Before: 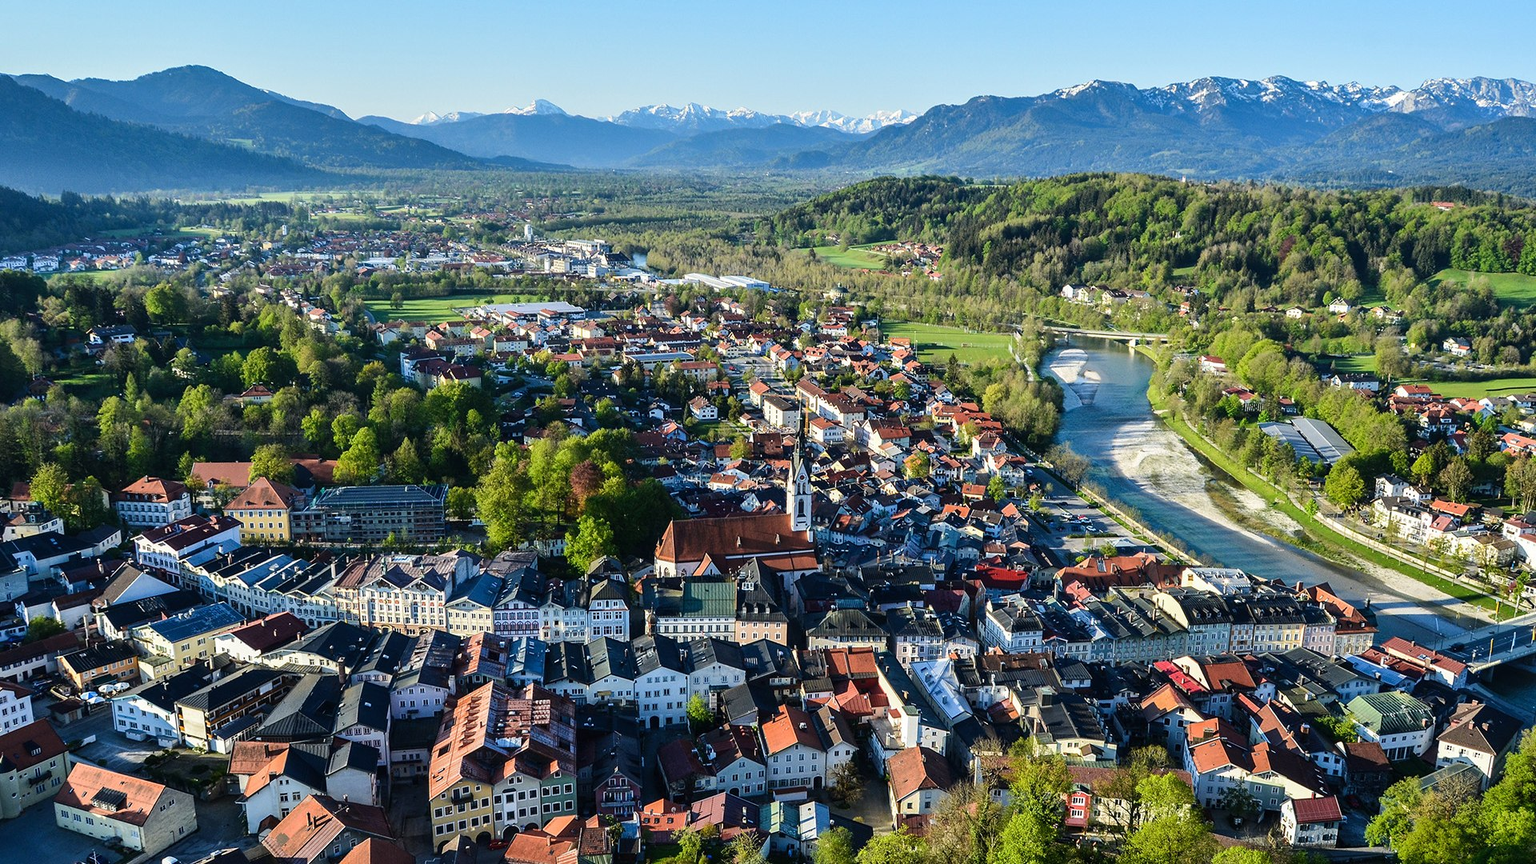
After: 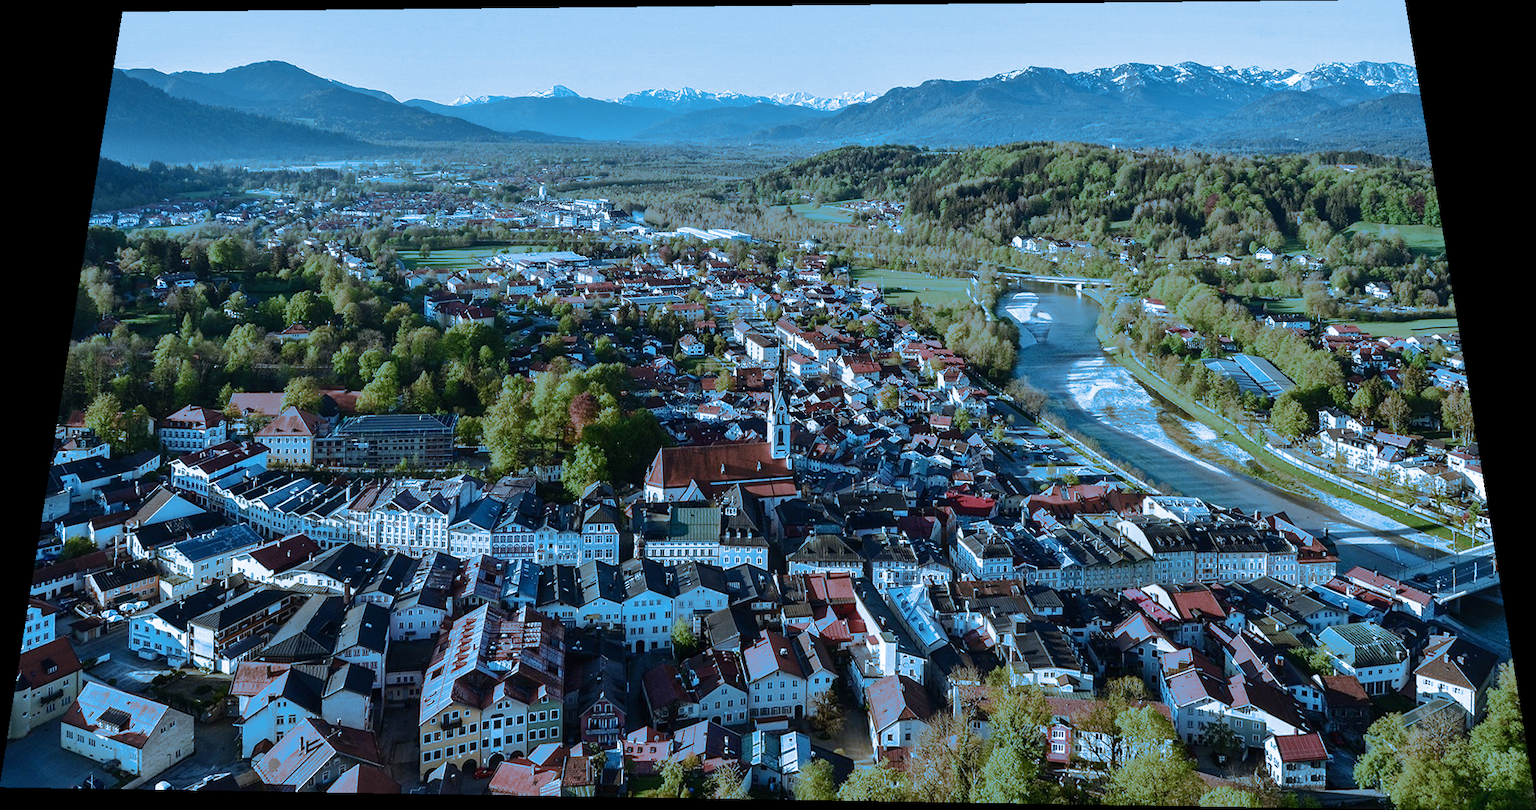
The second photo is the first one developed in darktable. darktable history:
contrast equalizer: y [[0.5 ×6], [0.5 ×6], [0.5, 0.5, 0.501, 0.545, 0.707, 0.863], [0 ×6], [0 ×6]]
split-toning: shadows › hue 220°, shadows › saturation 0.64, highlights › hue 220°, highlights › saturation 0.64, balance 0, compress 5.22%
rotate and perspective: rotation 0.128°, lens shift (vertical) -0.181, lens shift (horizontal) -0.044, shear 0.001, automatic cropping off
